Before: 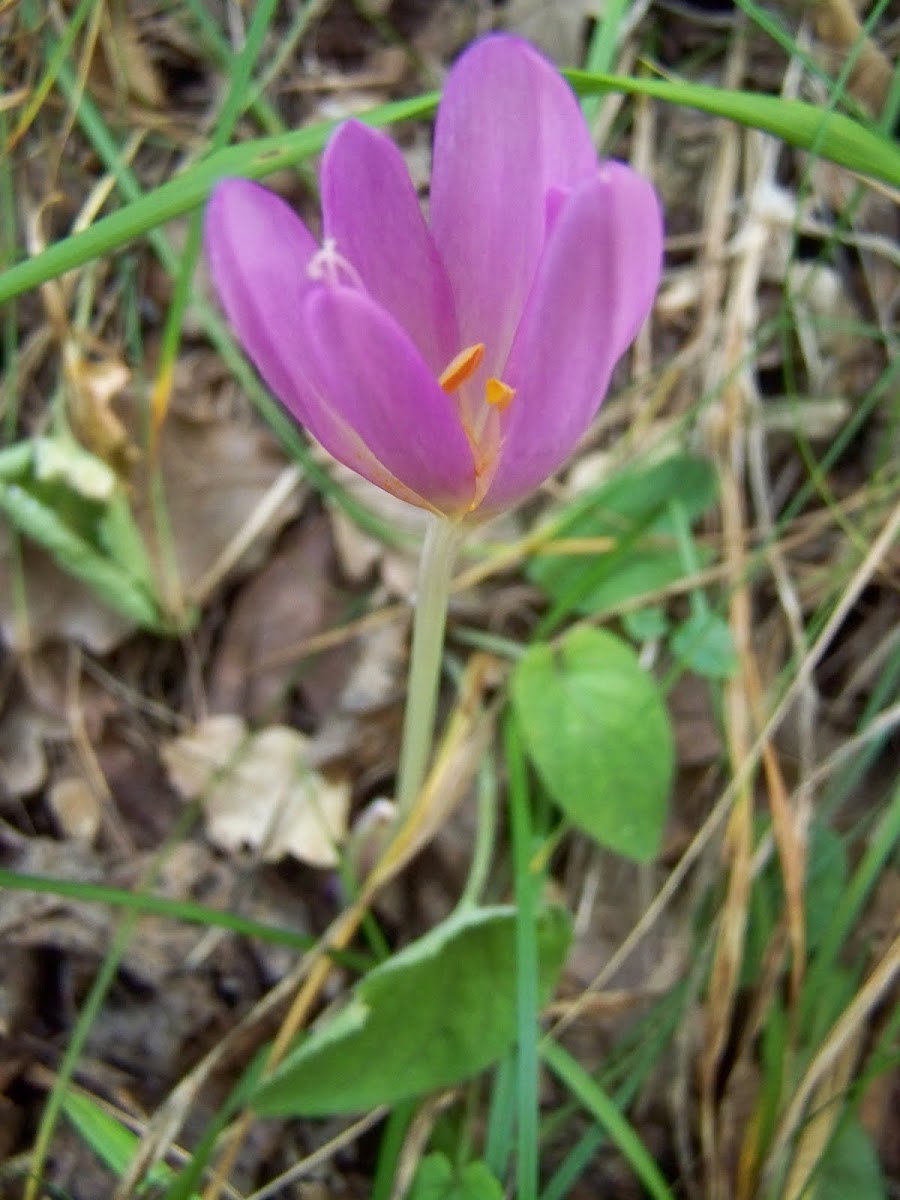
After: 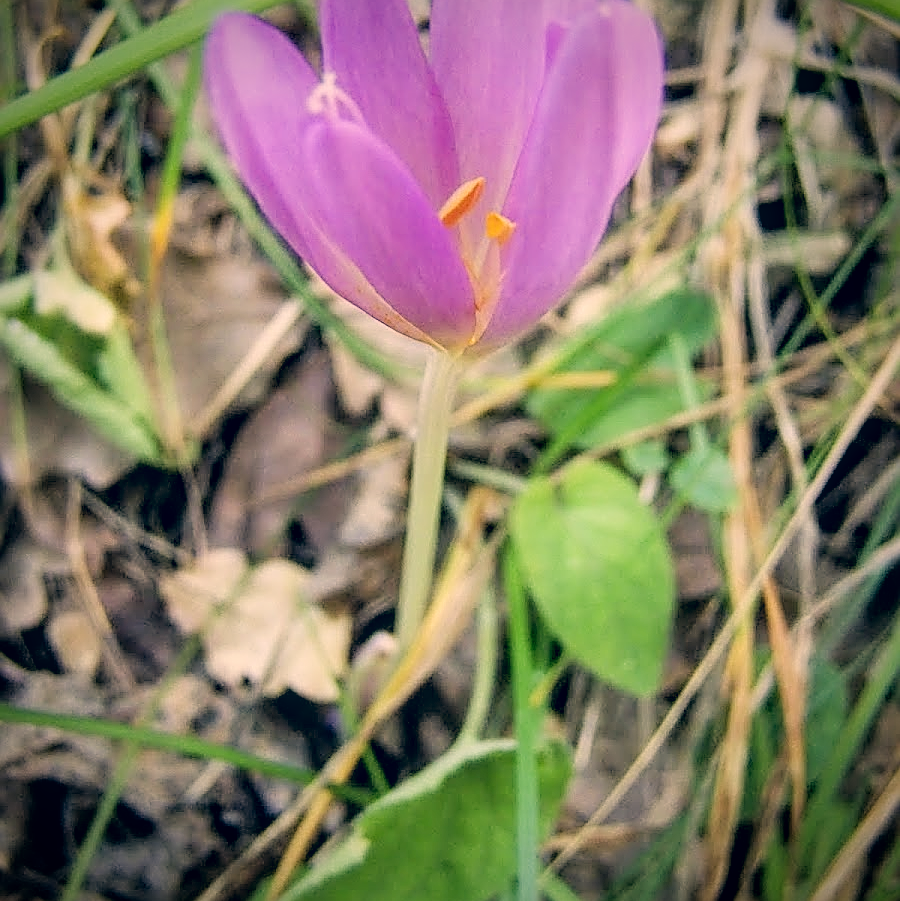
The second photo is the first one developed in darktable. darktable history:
shadows and highlights: shadows -28.58, highlights 30.43
color correction: highlights a* 10.3, highlights b* 14.53, shadows a* -9.79, shadows b* -15.01
vignetting: brightness -0.609, saturation 0.001
filmic rgb: black relative exposure -7.65 EV, white relative exposure 4.56 EV, hardness 3.61
local contrast: on, module defaults
crop: top 13.874%, bottom 10.974%
sharpen: radius 1.71, amount 1.307
tone equalizer: -8 EV -0.784 EV, -7 EV -0.709 EV, -6 EV -0.639 EV, -5 EV -0.422 EV, -3 EV 0.381 EV, -2 EV 0.6 EV, -1 EV 0.695 EV, +0 EV 0.747 EV
